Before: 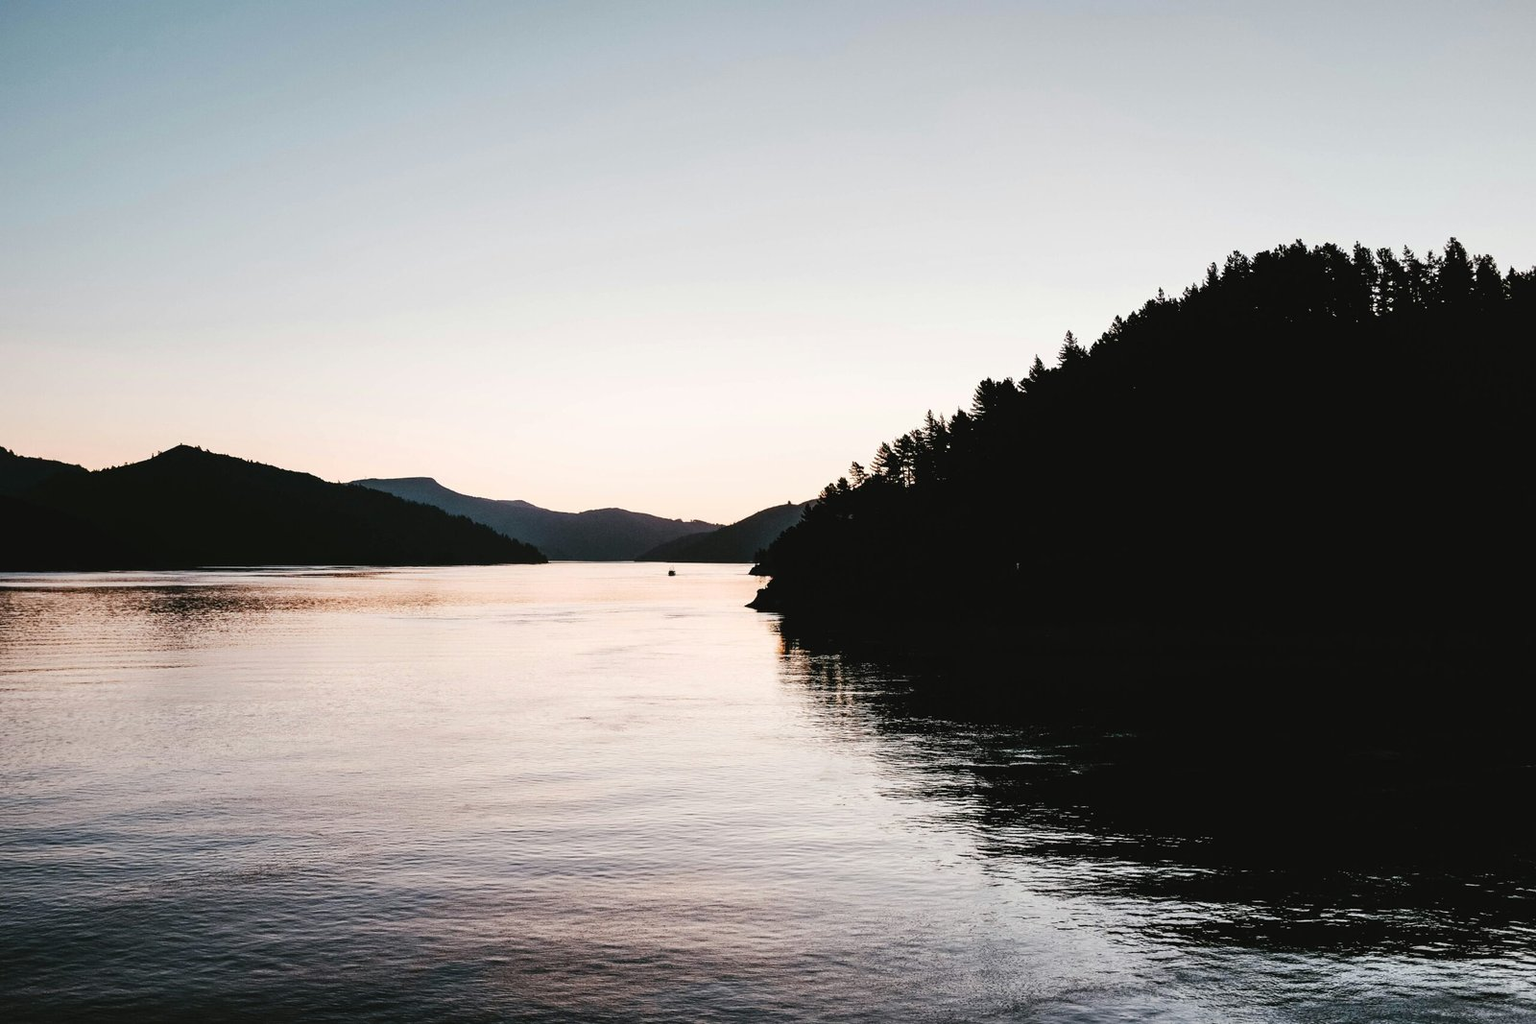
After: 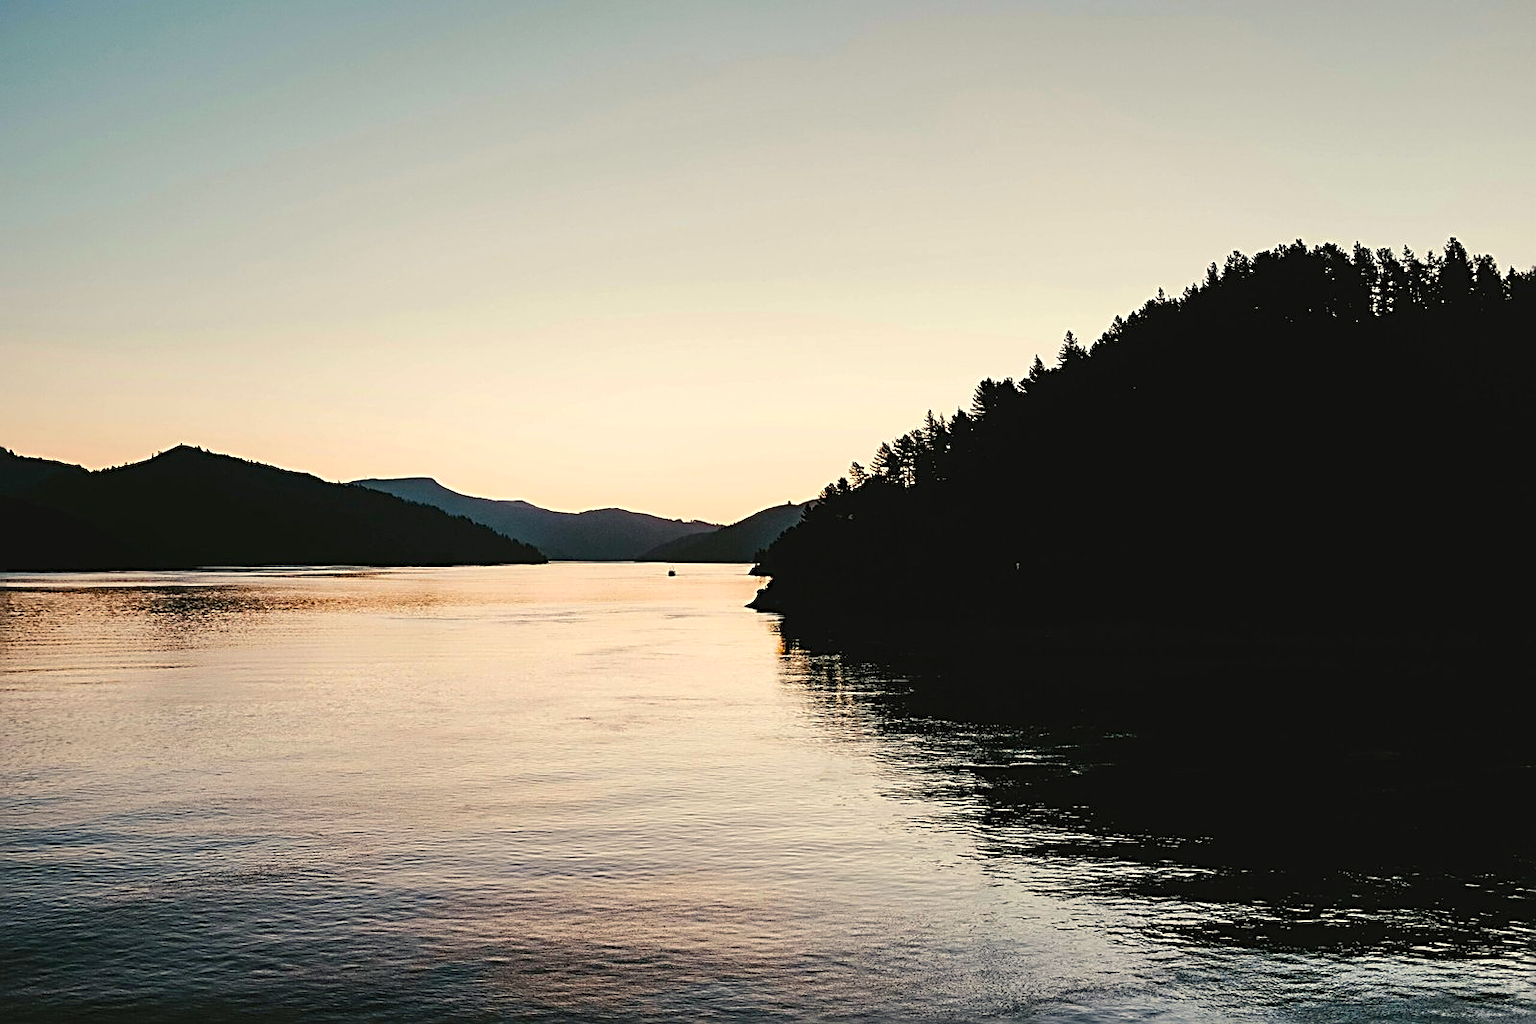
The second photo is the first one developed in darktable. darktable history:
color balance rgb: highlights gain › chroma 3.092%, highlights gain › hue 54.46°, perceptual saturation grading › global saturation 30.91%, global vibrance 3.236%
color correction: highlights a* -7.81, highlights b* 3.57
tone equalizer: edges refinement/feathering 500, mask exposure compensation -1.57 EV, preserve details no
sharpen: radius 2.558, amount 0.637
shadows and highlights: shadows 25.97, highlights -26.13
